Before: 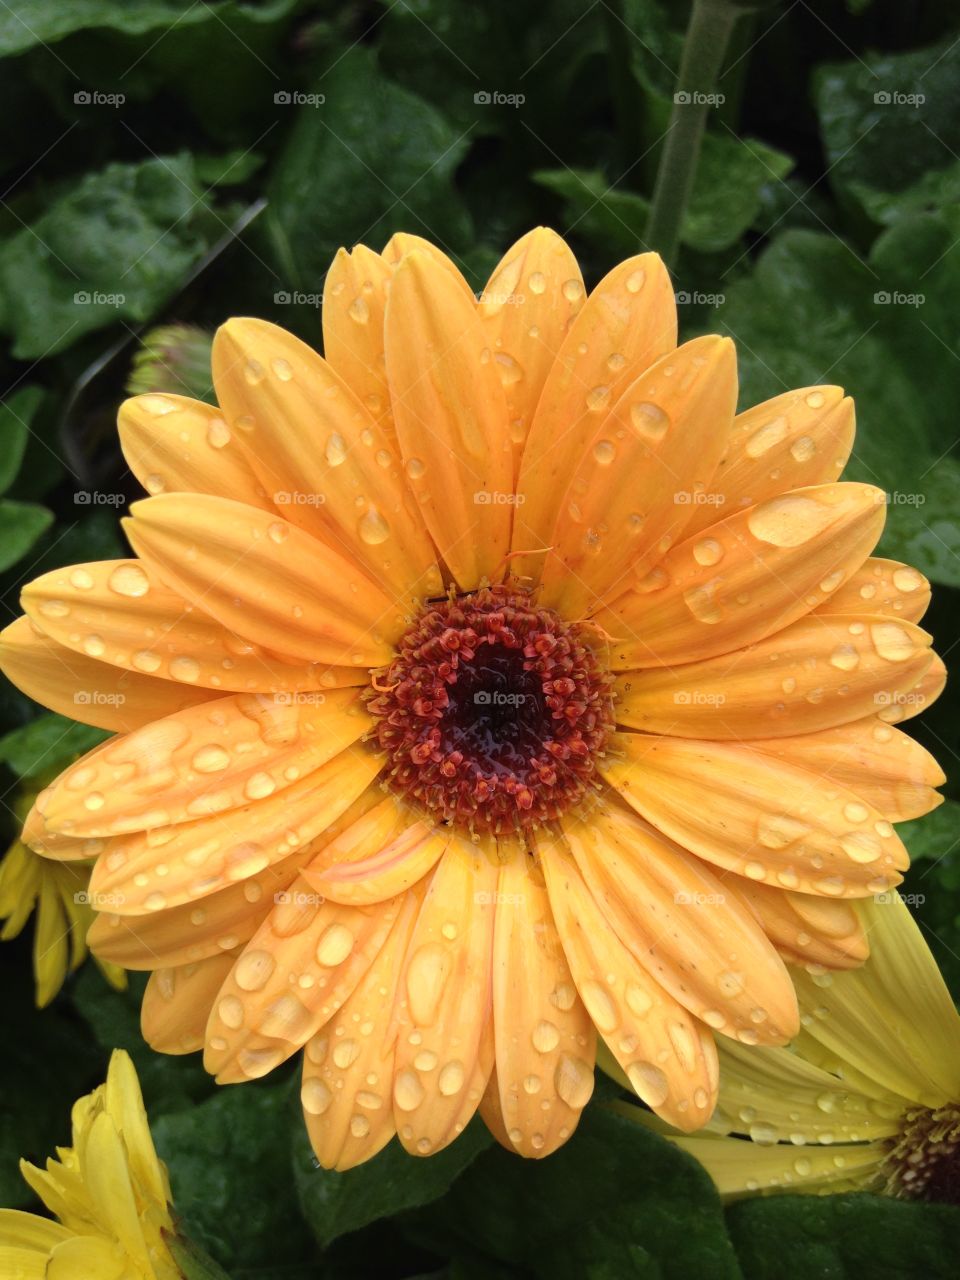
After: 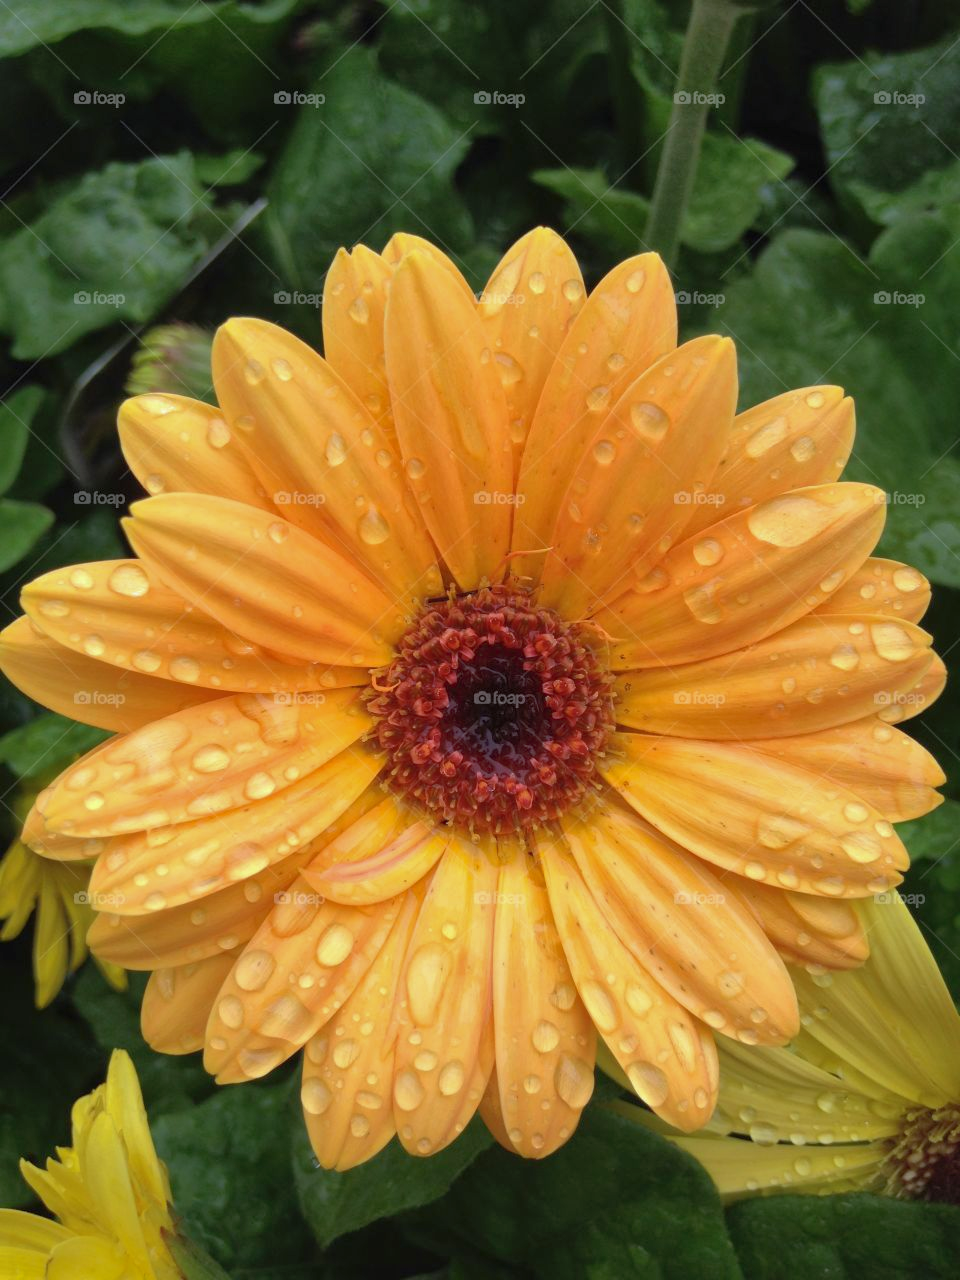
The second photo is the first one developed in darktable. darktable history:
white balance: red 0.983, blue 1.036
shadows and highlights: on, module defaults
